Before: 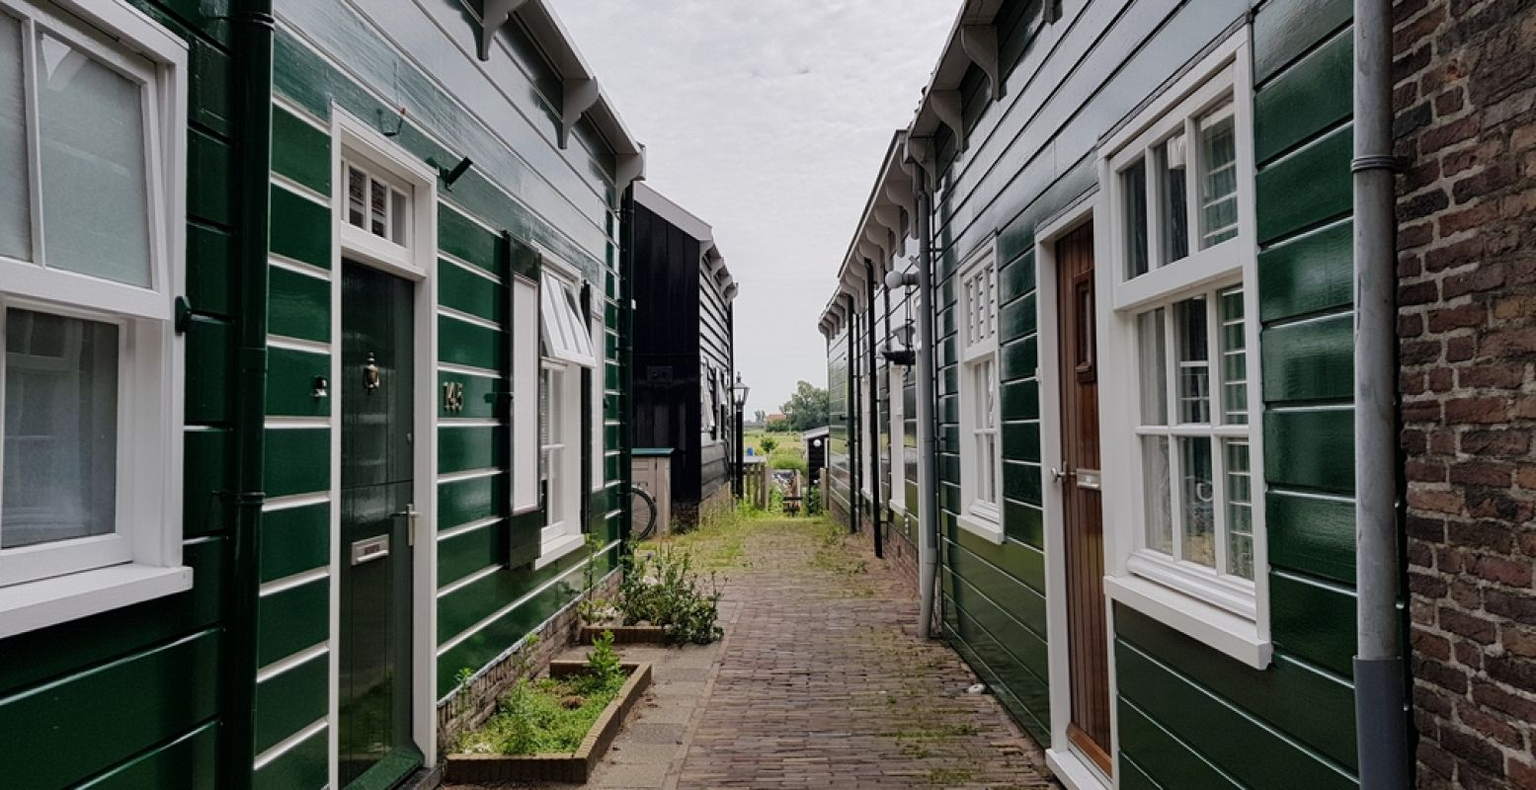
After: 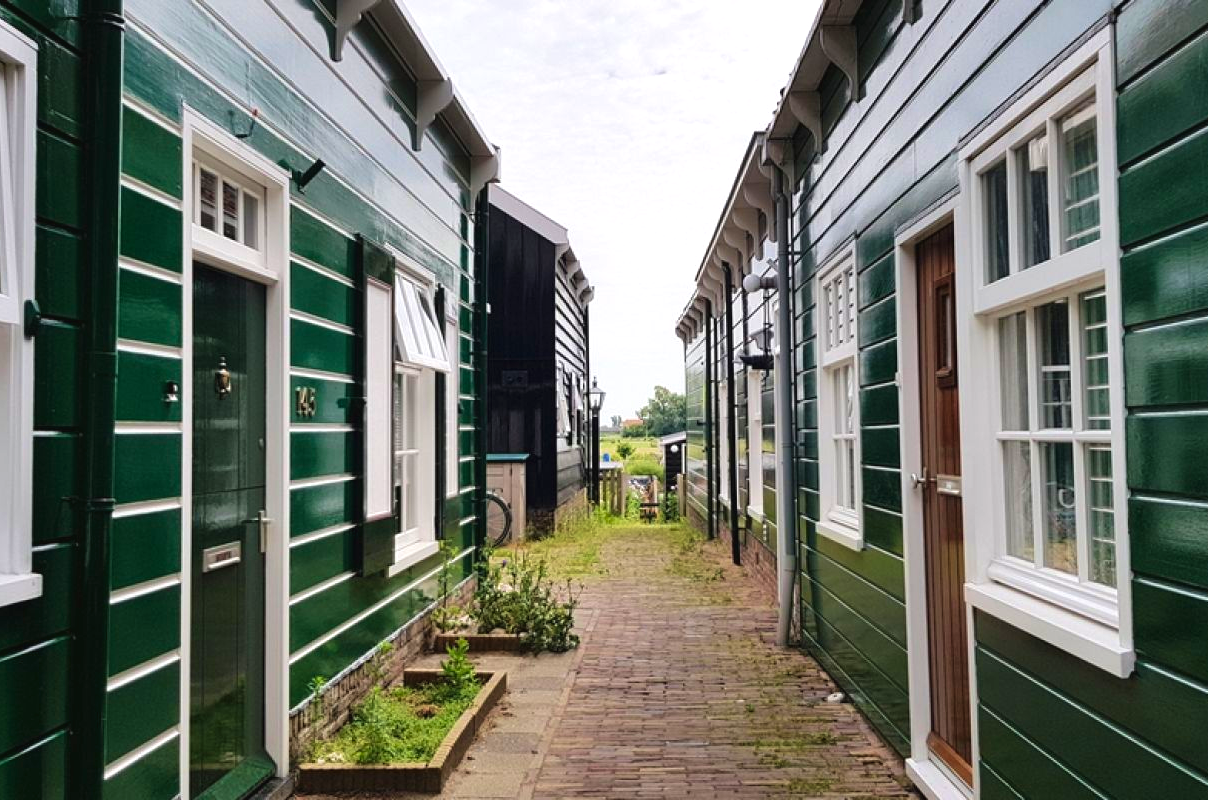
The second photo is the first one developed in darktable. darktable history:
velvia: on, module defaults
color correction: highlights b* -0.037, saturation 1.14
crop: left 9.87%, right 12.437%
exposure: black level correction -0.002, exposure 0.532 EV, compensate highlight preservation false
levels: mode automatic, levels [0.044, 0.416, 0.908]
